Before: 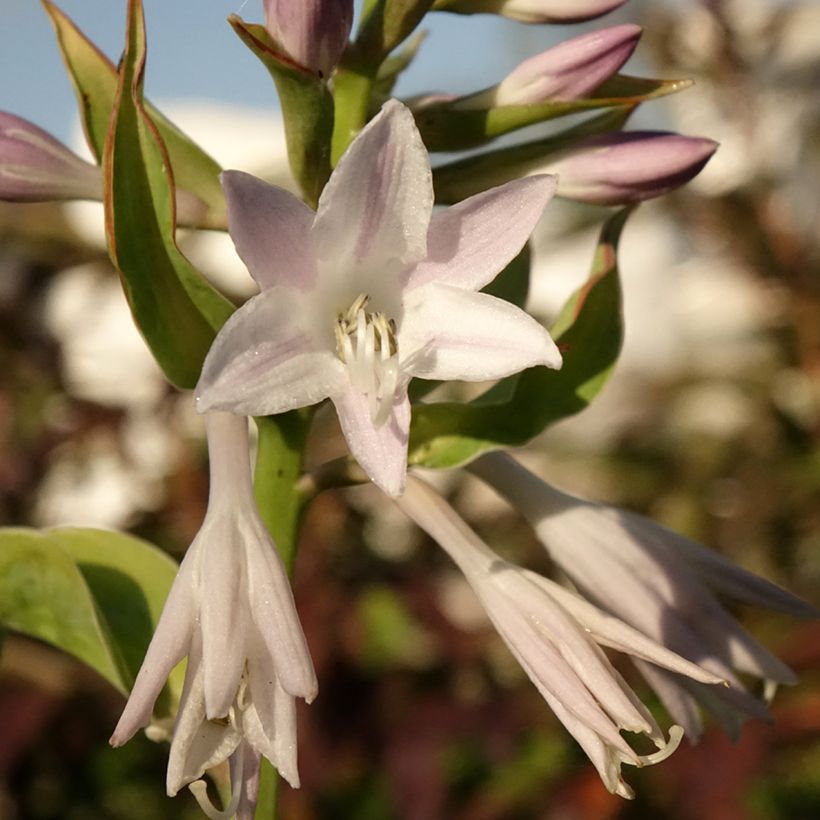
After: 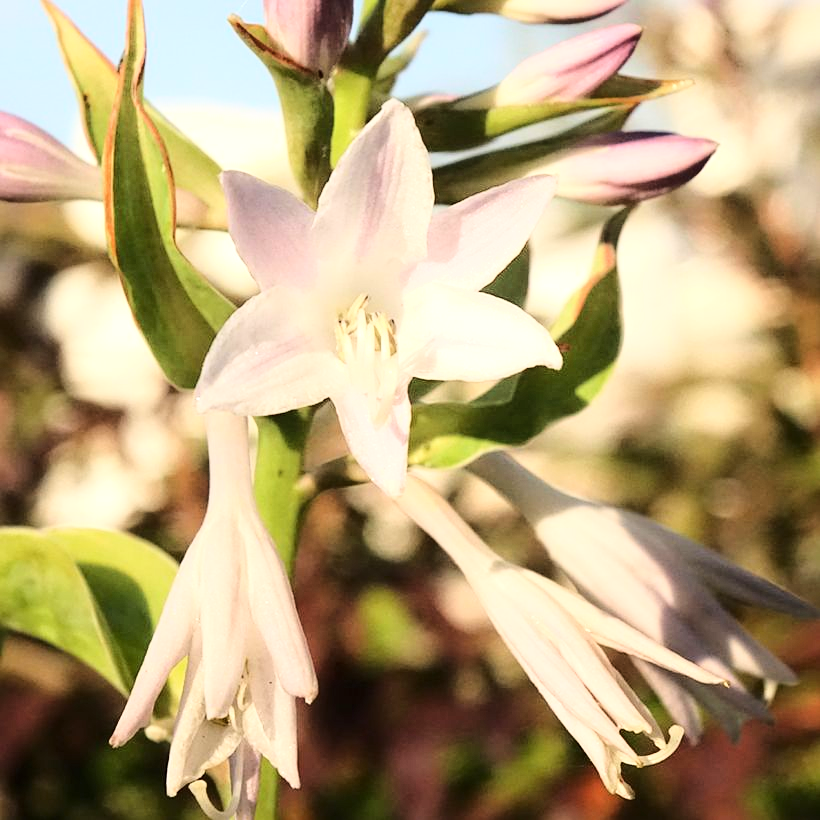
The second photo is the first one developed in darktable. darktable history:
shadows and highlights: shadows -24.94, highlights 48.61, soften with gaussian
exposure: black level correction 0, exposure 0.499 EV, compensate exposure bias true, compensate highlight preservation false
tone equalizer: edges refinement/feathering 500, mask exposure compensation -1.57 EV, preserve details no
sharpen: radius 1.316, amount 0.291, threshold 0.006
base curve: curves: ch0 [(0, 0) (0.028, 0.03) (0.121, 0.232) (0.46, 0.748) (0.859, 0.968) (1, 1)]
